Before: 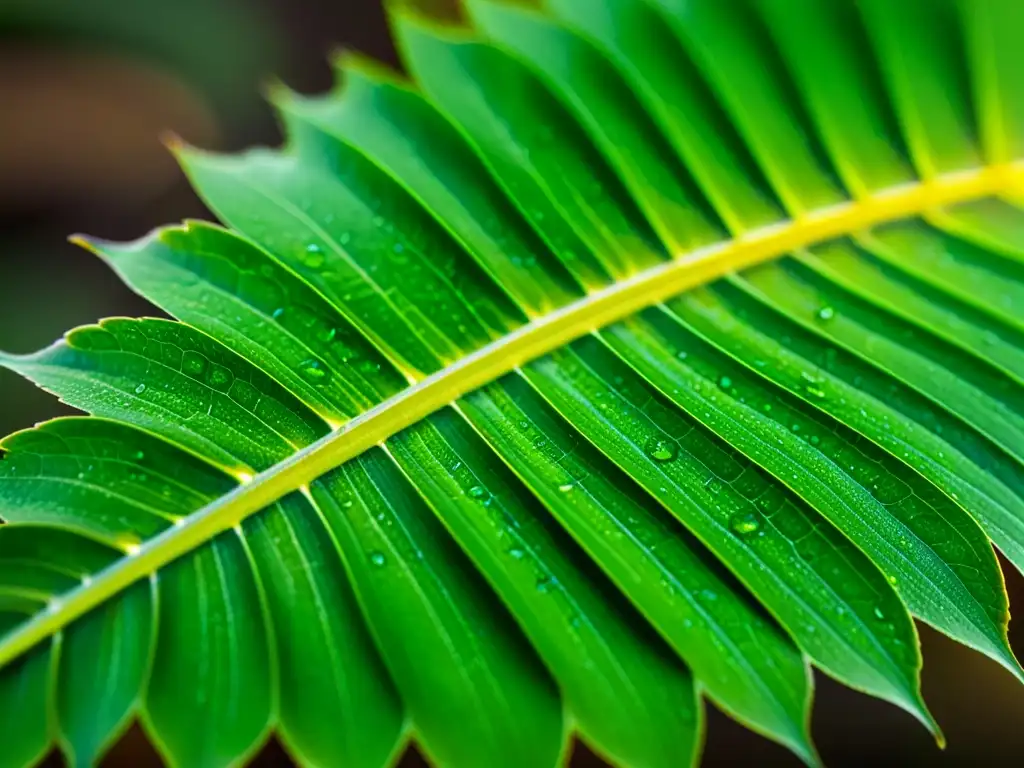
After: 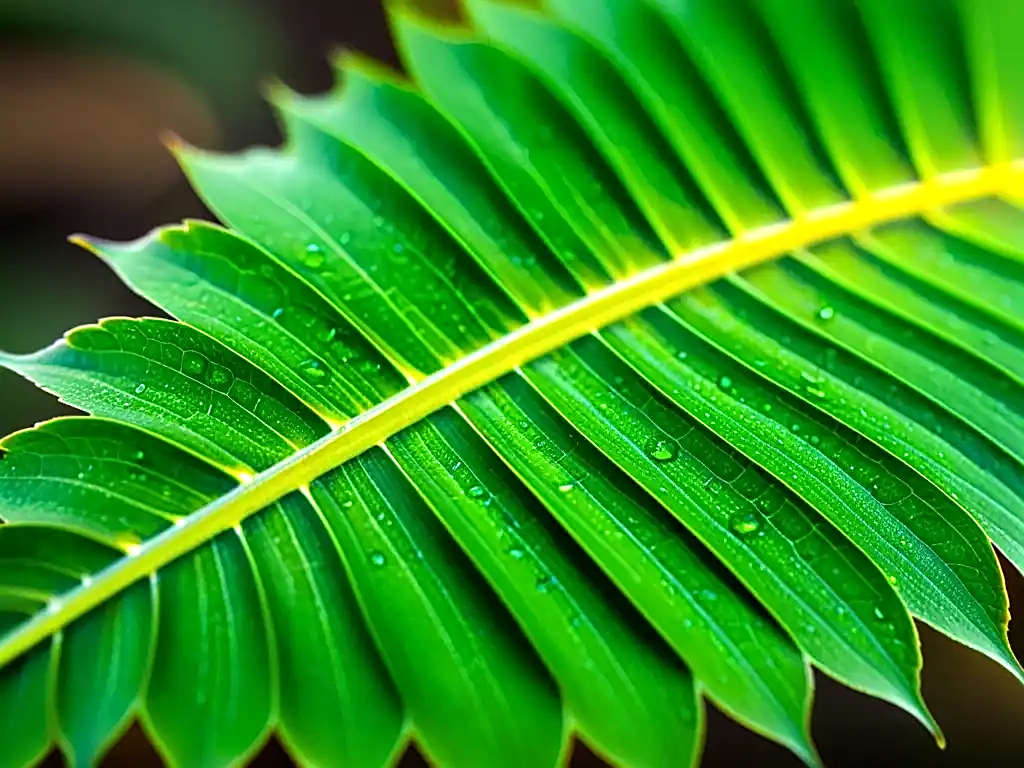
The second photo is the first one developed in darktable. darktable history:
sharpen: amount 0.498
tone equalizer: -8 EV -0.38 EV, -7 EV -0.357 EV, -6 EV -0.368 EV, -5 EV -0.201 EV, -3 EV 0.193 EV, -2 EV 0.347 EV, -1 EV 0.401 EV, +0 EV 0.409 EV
